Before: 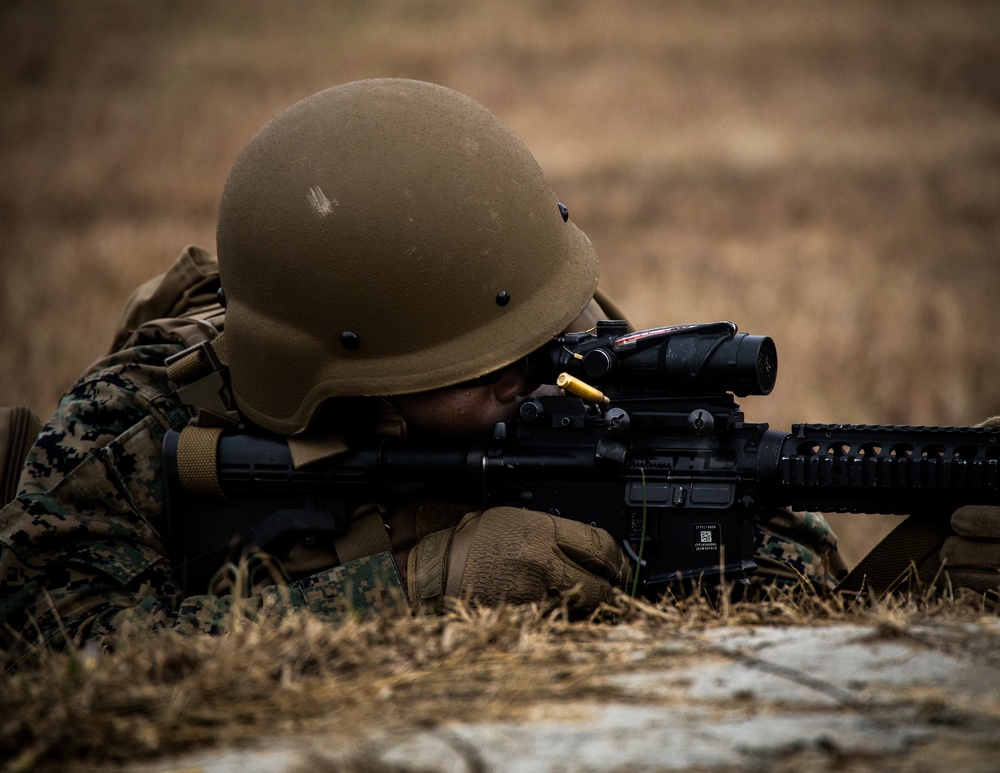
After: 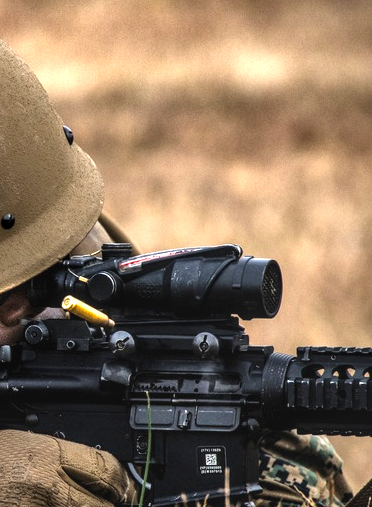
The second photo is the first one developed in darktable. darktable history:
crop and rotate: left 49.528%, top 10.086%, right 13.258%, bottom 24.322%
exposure: black level correction -0.002, exposure 1.337 EV, compensate highlight preservation false
local contrast: detail 130%
shadows and highlights: white point adjustment 0.15, highlights -69.54, soften with gaussian
